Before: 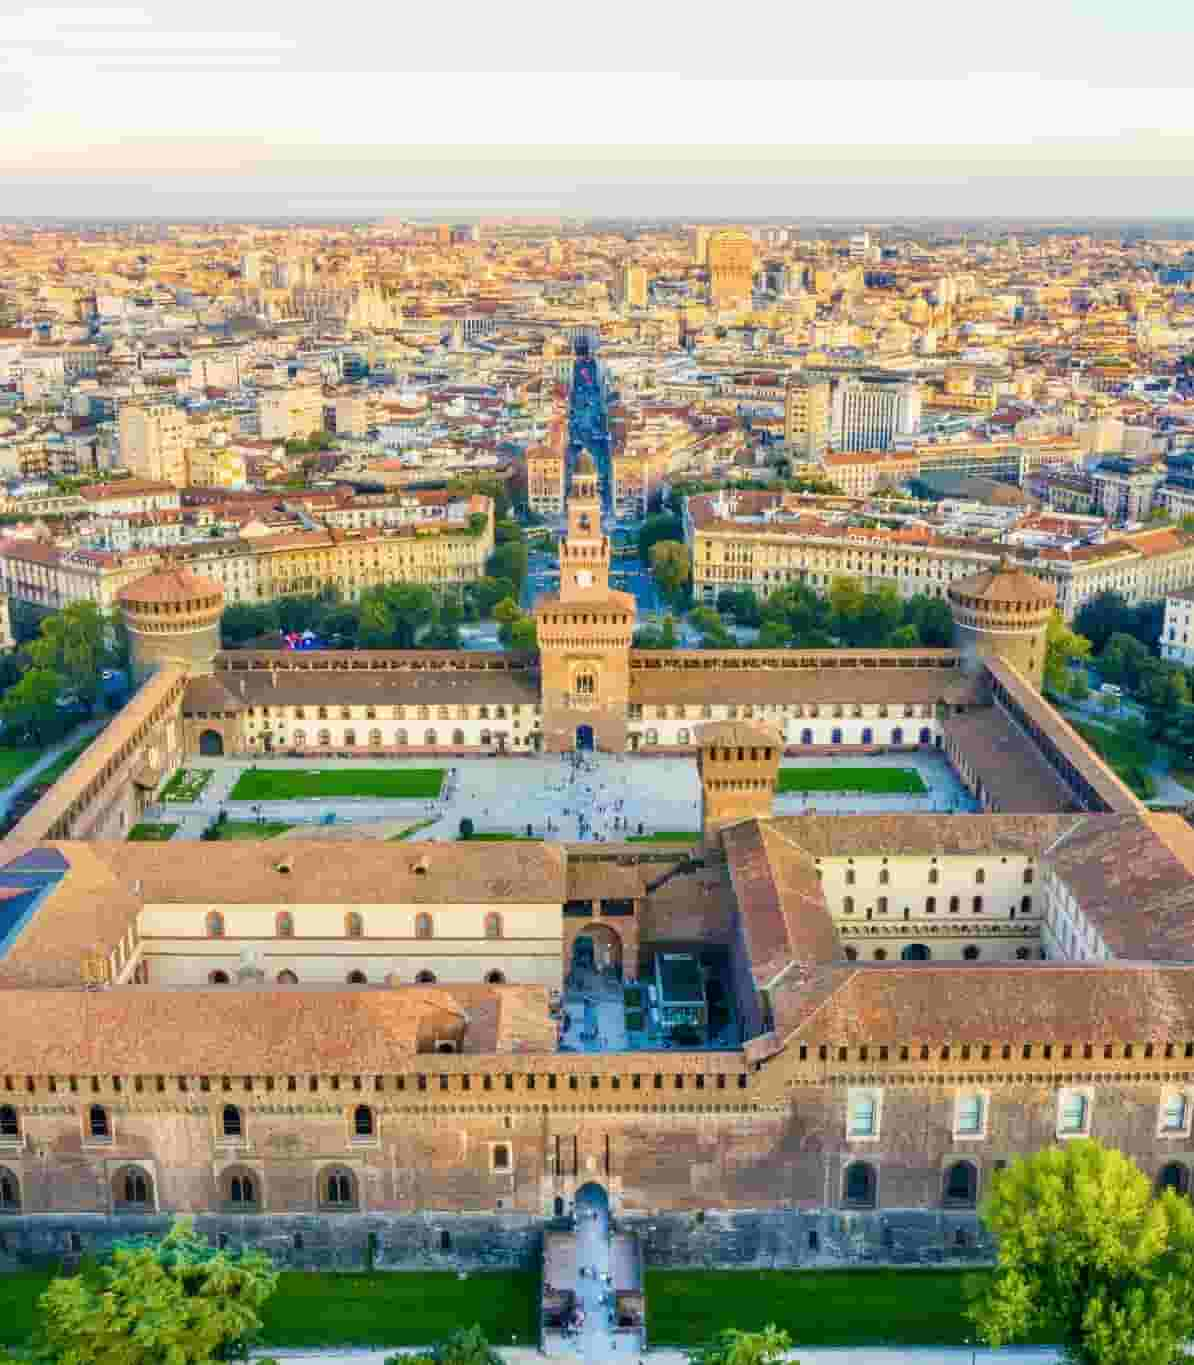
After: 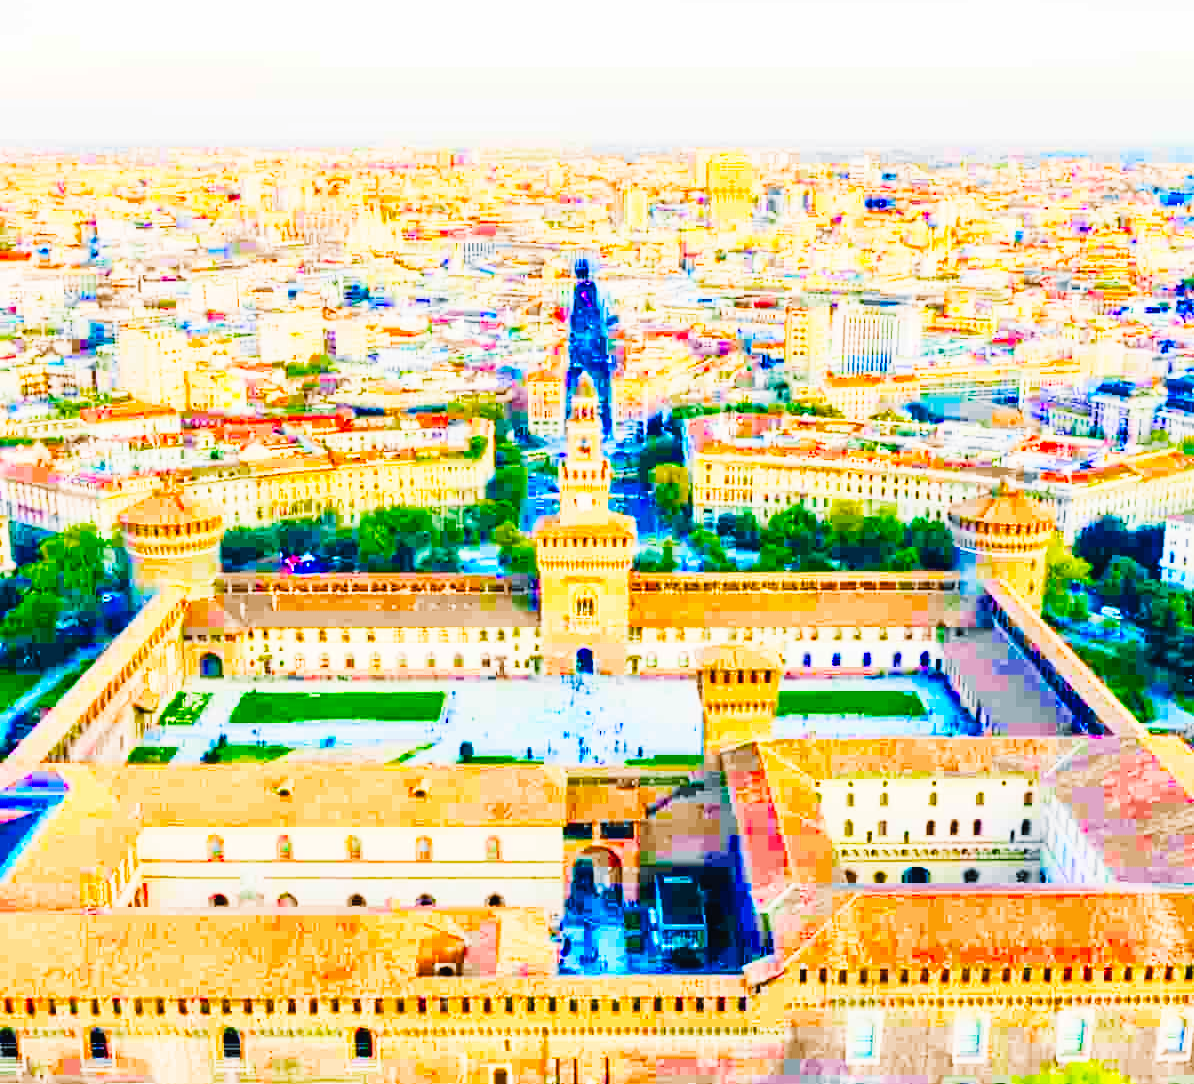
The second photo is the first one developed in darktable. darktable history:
color balance rgb: shadows lift › chroma 2.03%, shadows lift › hue 186.94°, power › chroma 0.476%, power › hue 261.14°, perceptual saturation grading › global saturation 25.979%, perceptual saturation grading › highlights -28.1%, perceptual saturation grading › mid-tones 15.77%, perceptual saturation grading › shadows 33.455%, global vibrance 16.477%, saturation formula JzAzBz (2021)
base curve: curves: ch0 [(0, 0) (0, 0.001) (0.001, 0.001) (0.004, 0.002) (0.007, 0.004) (0.015, 0.013) (0.033, 0.045) (0.052, 0.096) (0.075, 0.17) (0.099, 0.241) (0.163, 0.42) (0.219, 0.55) (0.259, 0.616) (0.327, 0.722) (0.365, 0.765) (0.522, 0.873) (0.547, 0.881) (0.689, 0.919) (0.826, 0.952) (1, 1)], preserve colors none
crop and rotate: top 5.655%, bottom 14.898%
contrast brightness saturation: contrast 0.068, brightness 0.177, saturation 0.409
